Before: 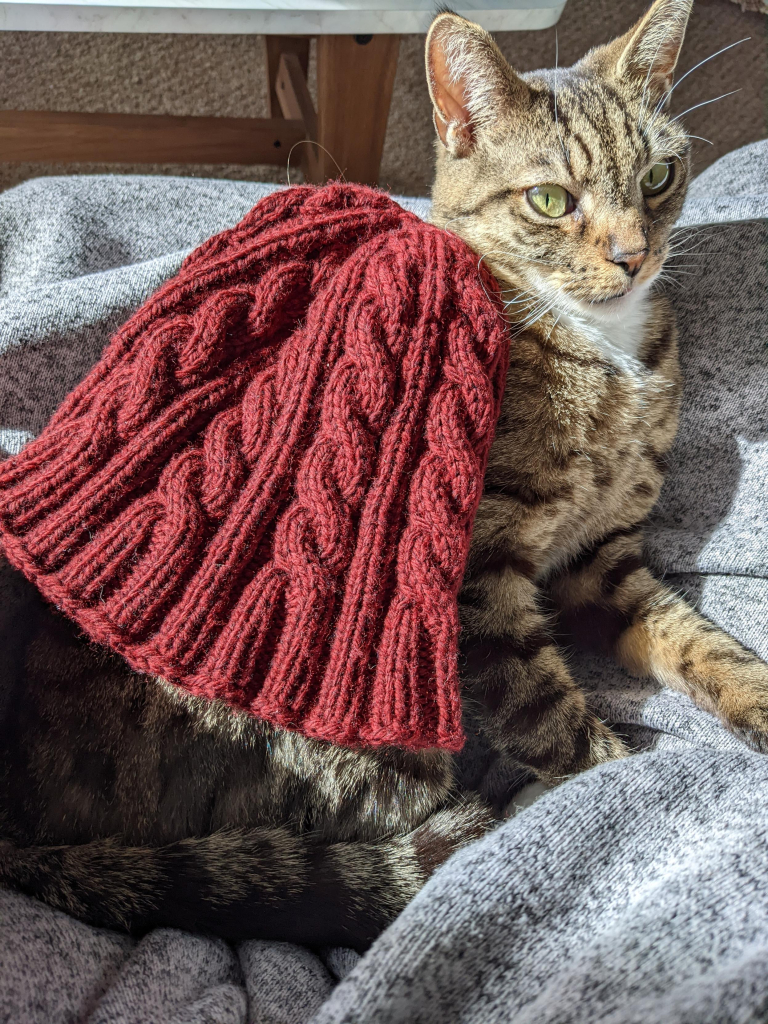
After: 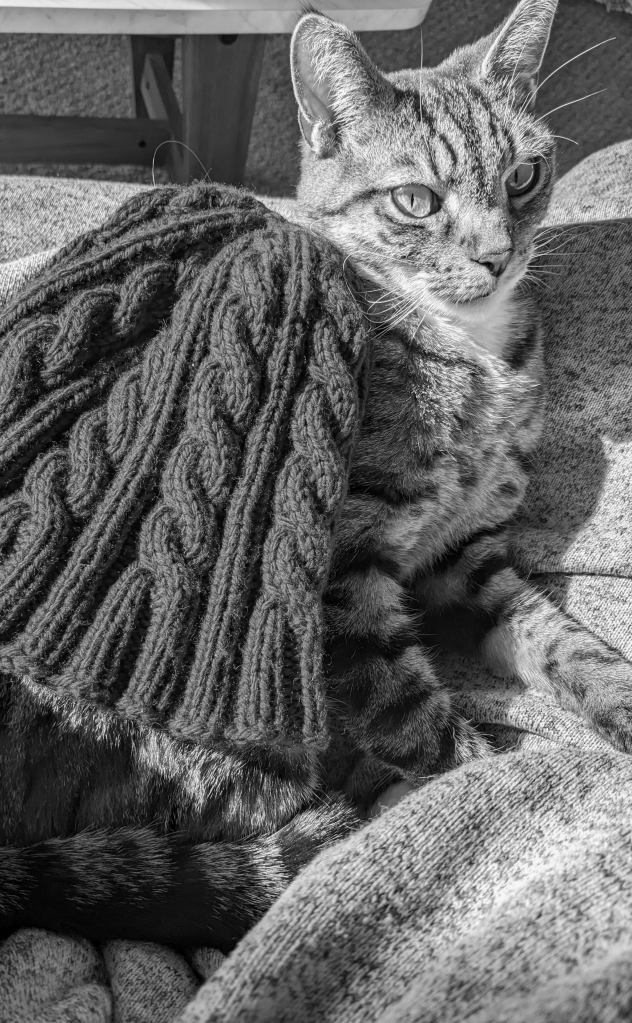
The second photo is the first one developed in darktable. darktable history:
crop: left 17.582%, bottom 0.031%
monochrome: a 32, b 64, size 2.3
